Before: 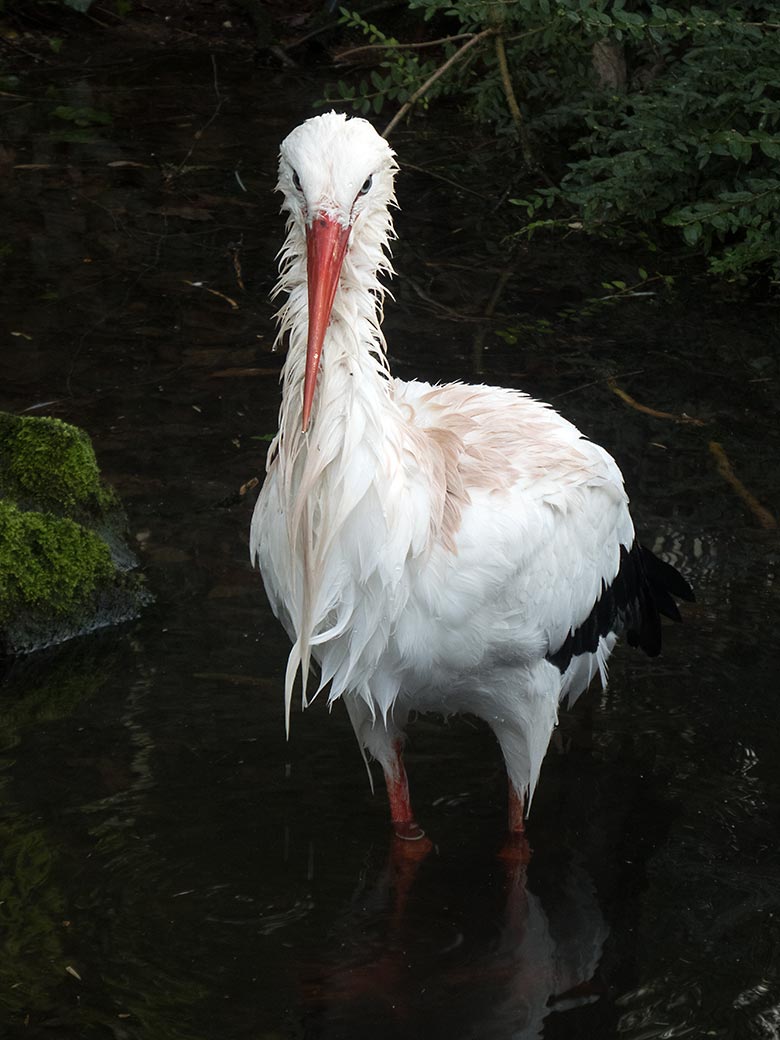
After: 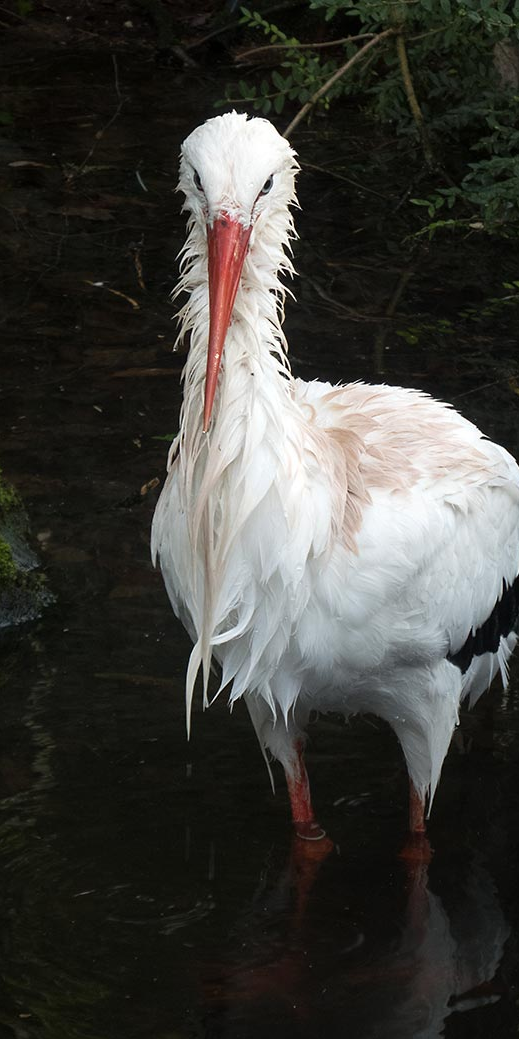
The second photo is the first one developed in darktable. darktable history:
crop and rotate: left 12.725%, right 20.666%
